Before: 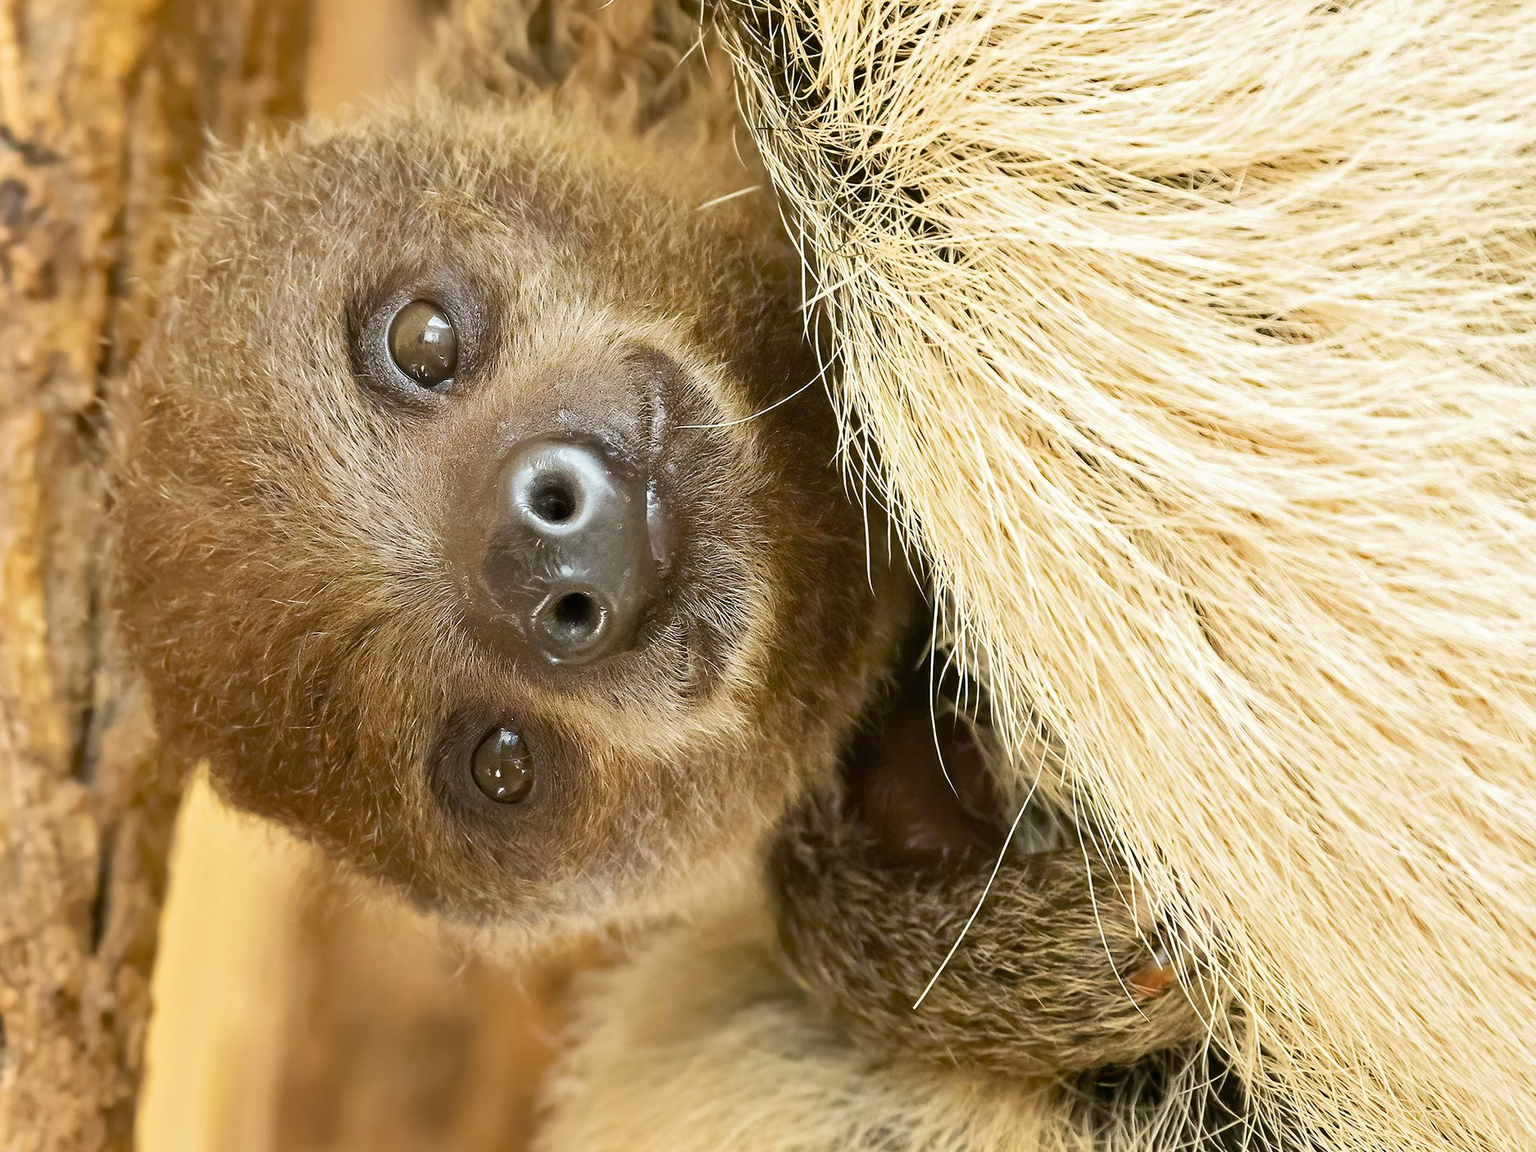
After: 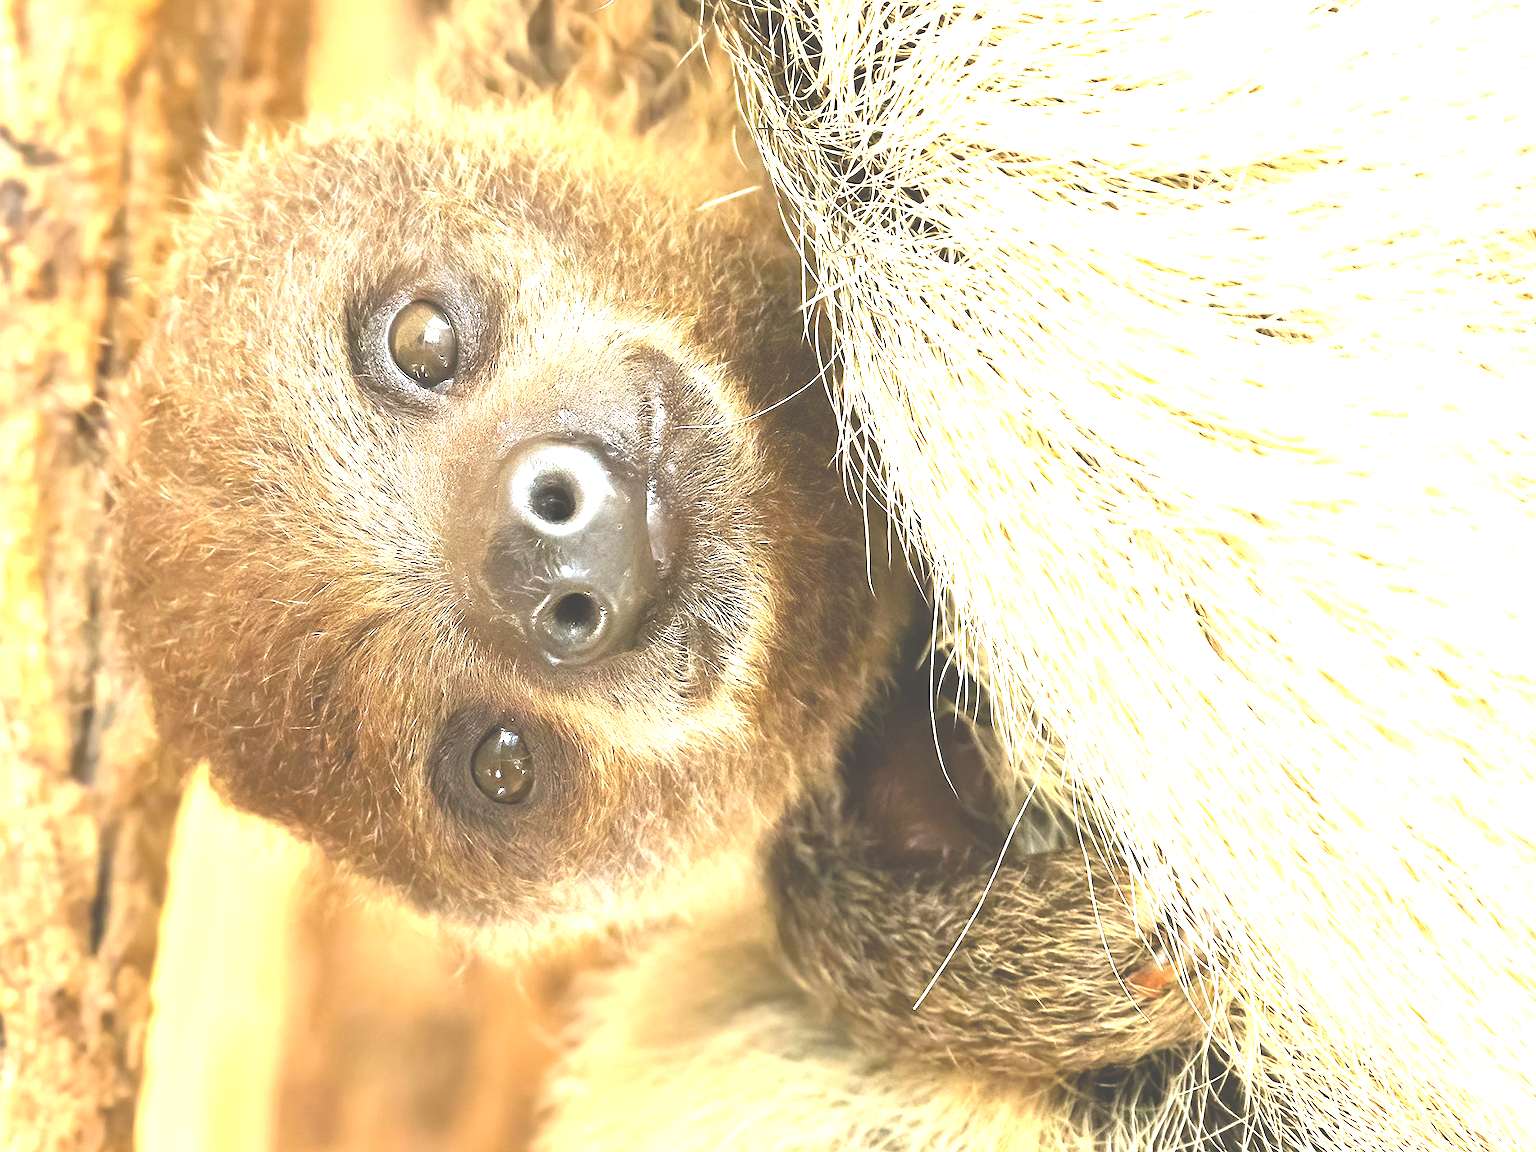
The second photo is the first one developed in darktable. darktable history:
exposure: black level correction -0.023, exposure 1.393 EV, compensate exposure bias true, compensate highlight preservation false
levels: mode automatic, levels [0, 0.618, 1]
